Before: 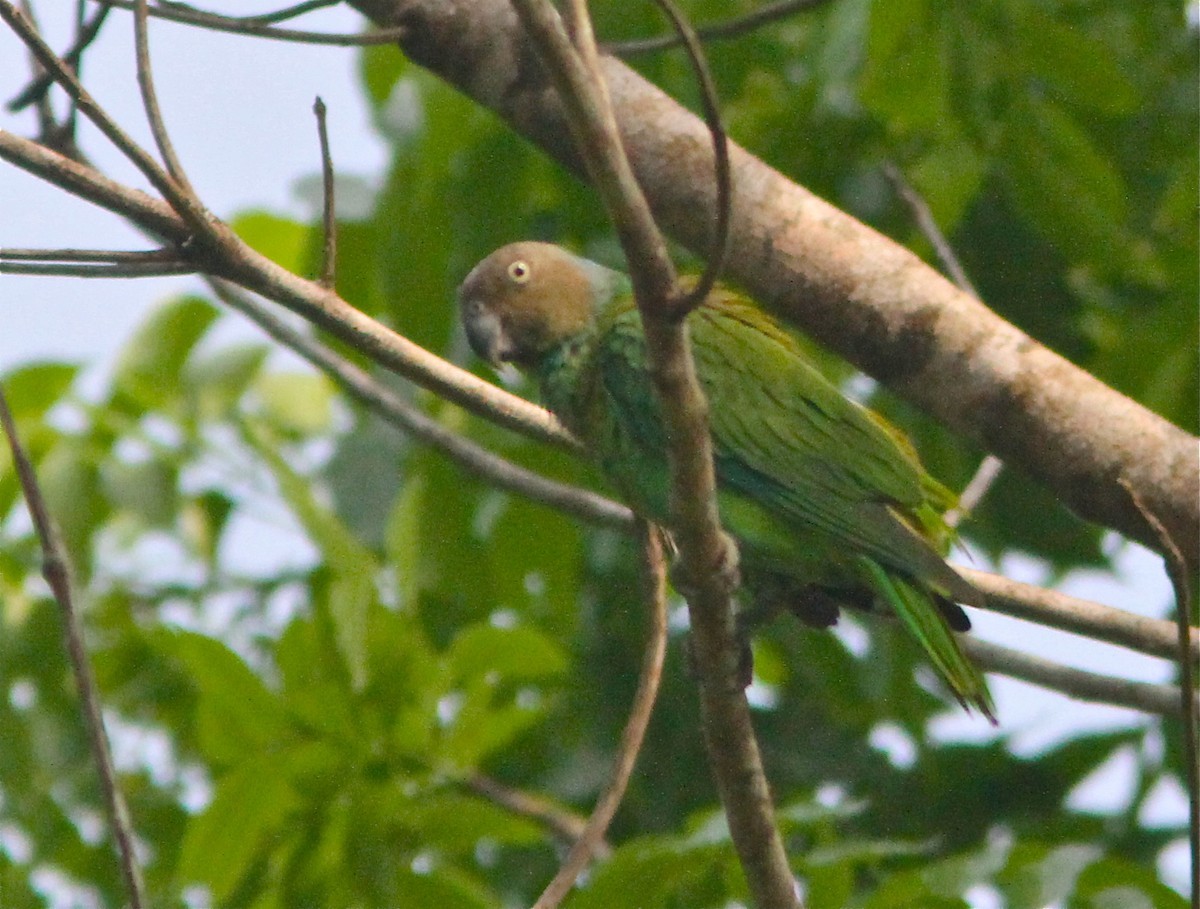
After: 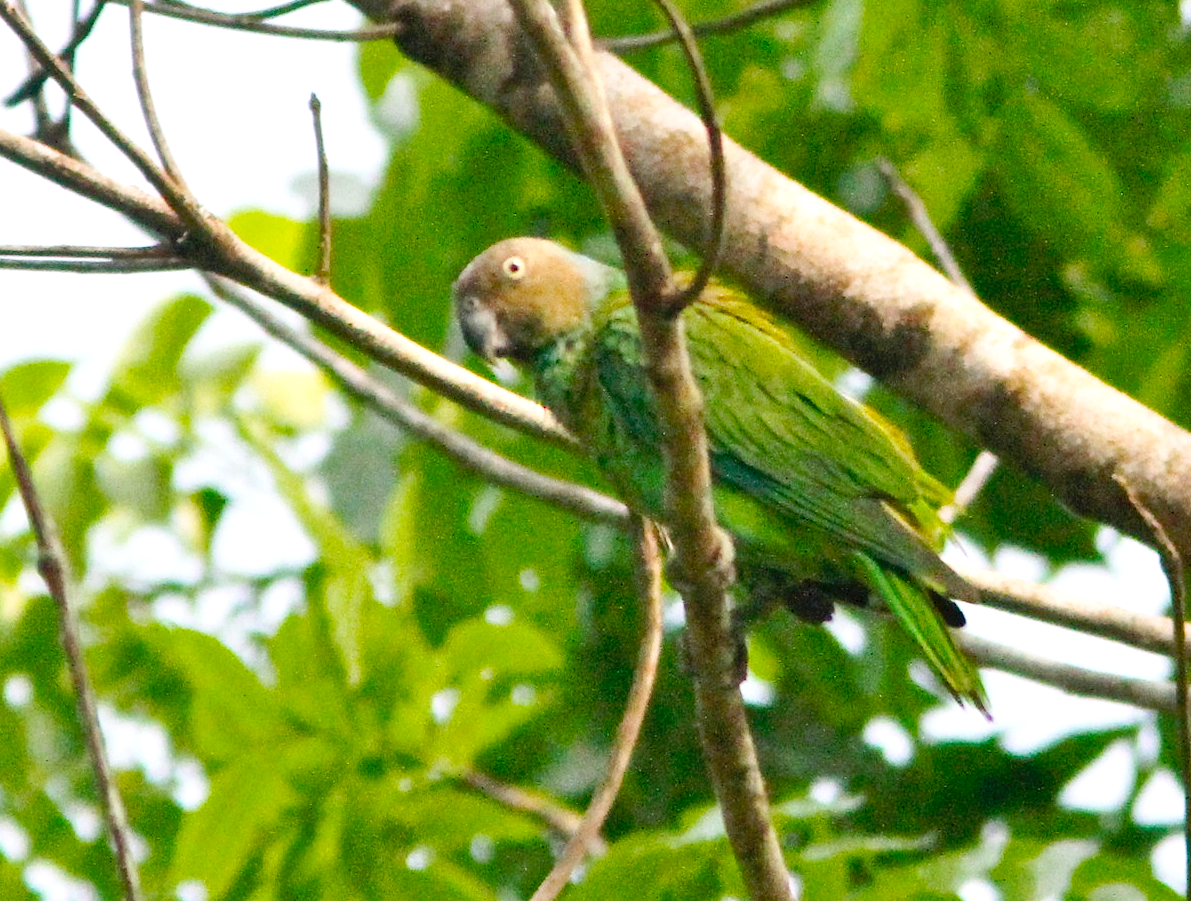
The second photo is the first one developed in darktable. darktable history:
crop: left 0.434%, top 0.485%, right 0.244%, bottom 0.386%
tone curve: curves: ch0 [(0, 0) (0.003, 0.047) (0.011, 0.051) (0.025, 0.051) (0.044, 0.057) (0.069, 0.068) (0.1, 0.076) (0.136, 0.108) (0.177, 0.166) (0.224, 0.229) (0.277, 0.299) (0.335, 0.364) (0.399, 0.46) (0.468, 0.553) (0.543, 0.639) (0.623, 0.724) (0.709, 0.808) (0.801, 0.886) (0.898, 0.954) (1, 1)], preserve colors none
exposure: black level correction 0.012, exposure 0.7 EV, compensate exposure bias true, compensate highlight preservation false
shadows and highlights: shadows 37.27, highlights -28.18, soften with gaussian
